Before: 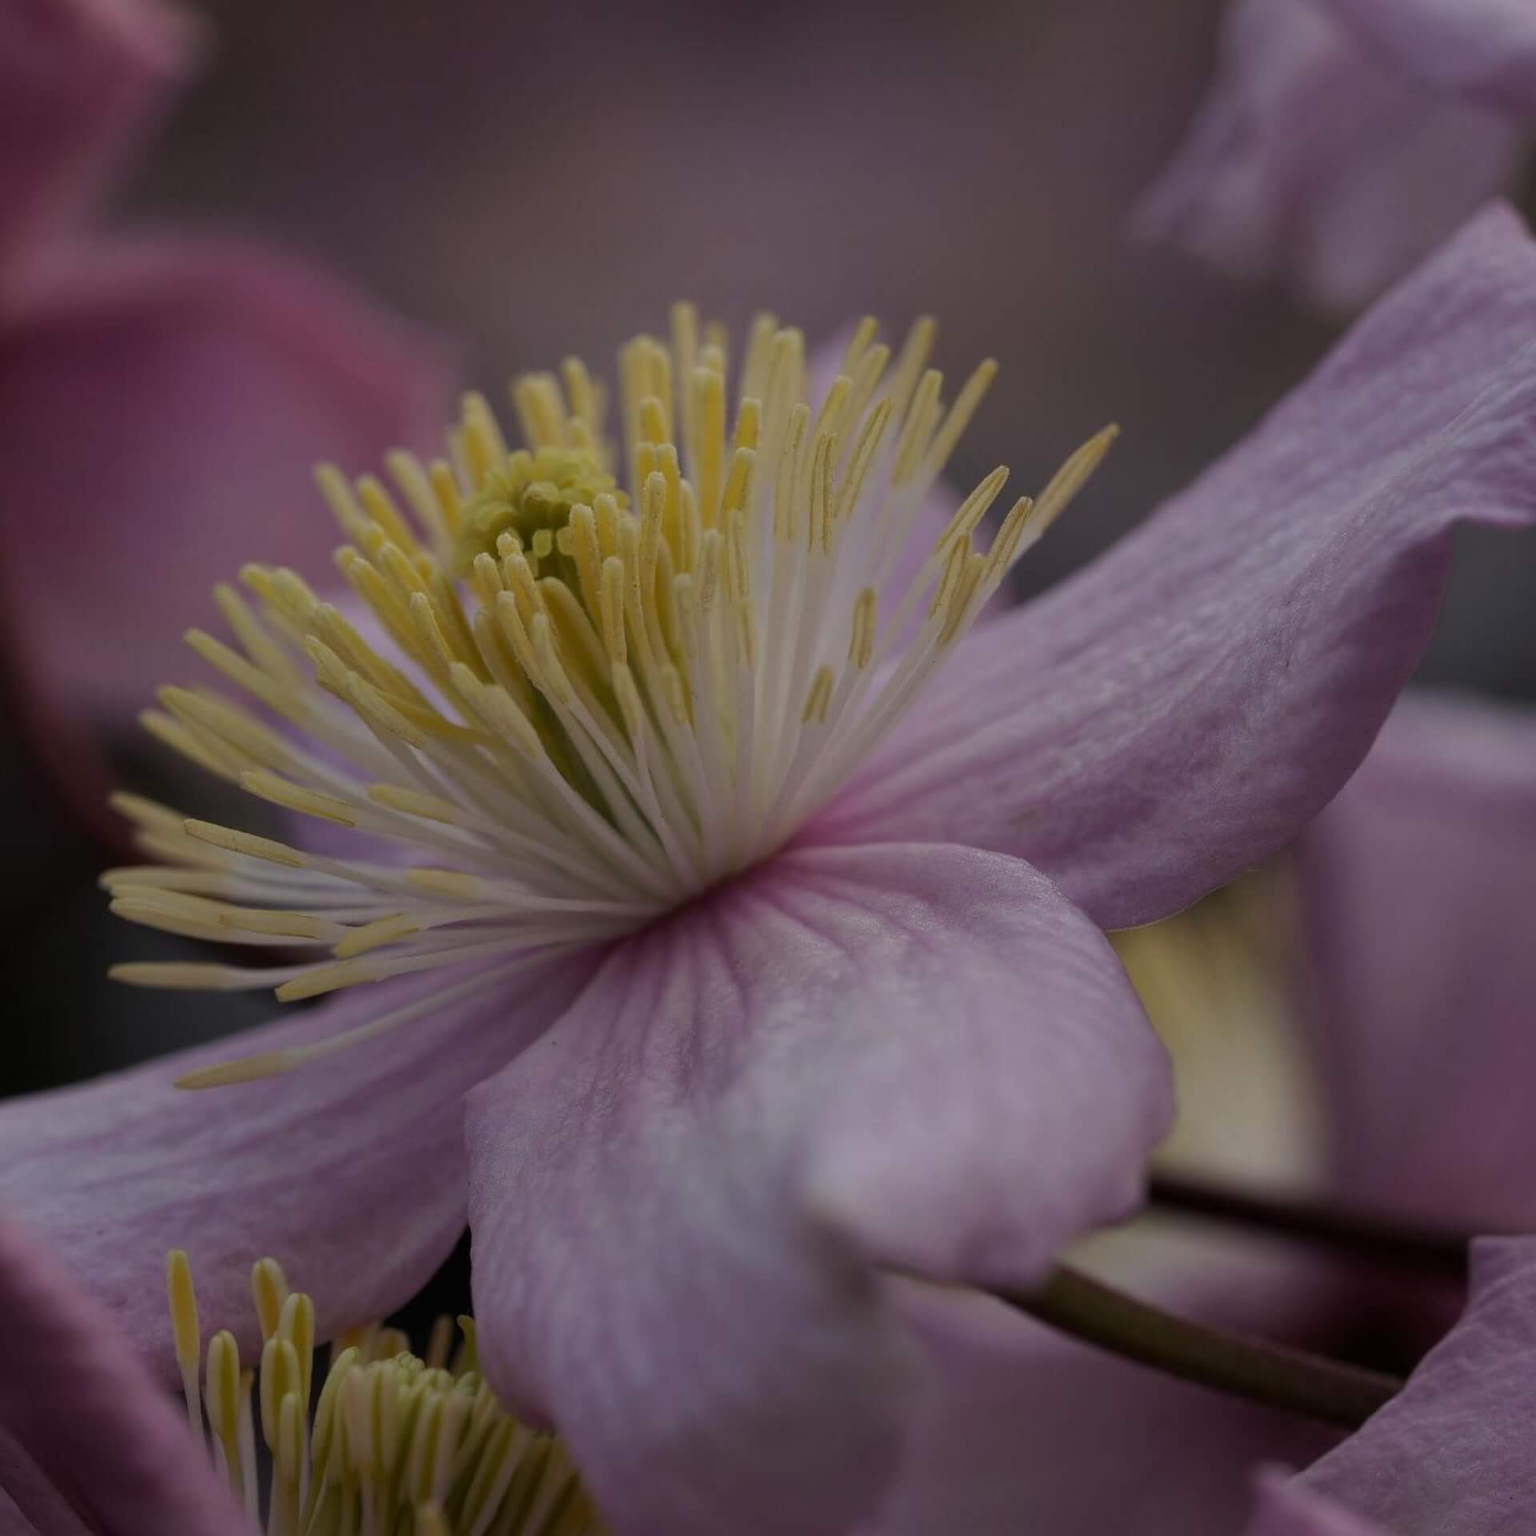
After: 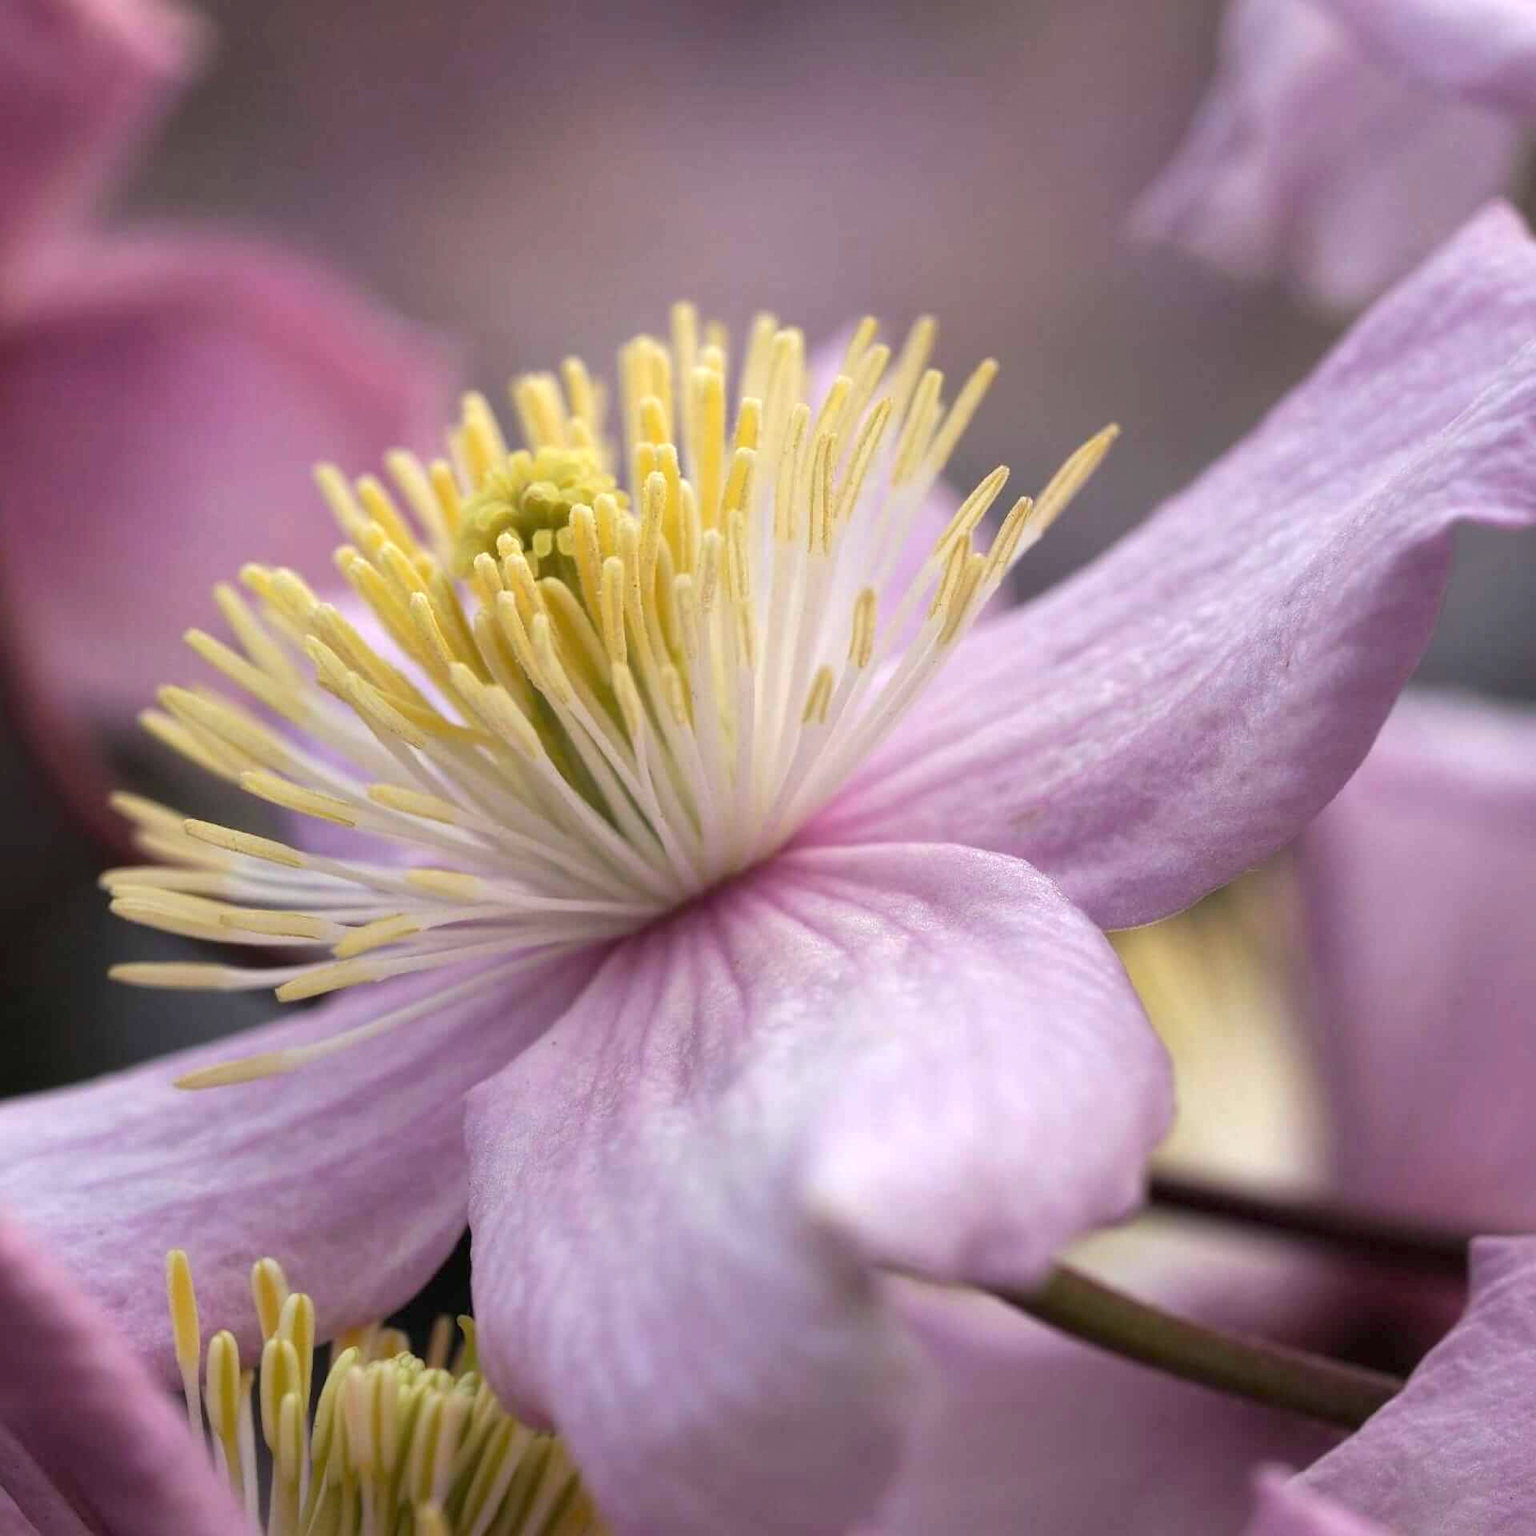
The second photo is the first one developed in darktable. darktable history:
exposure: black level correction 0, exposure 1.6 EV, compensate exposure bias true, compensate highlight preservation false
